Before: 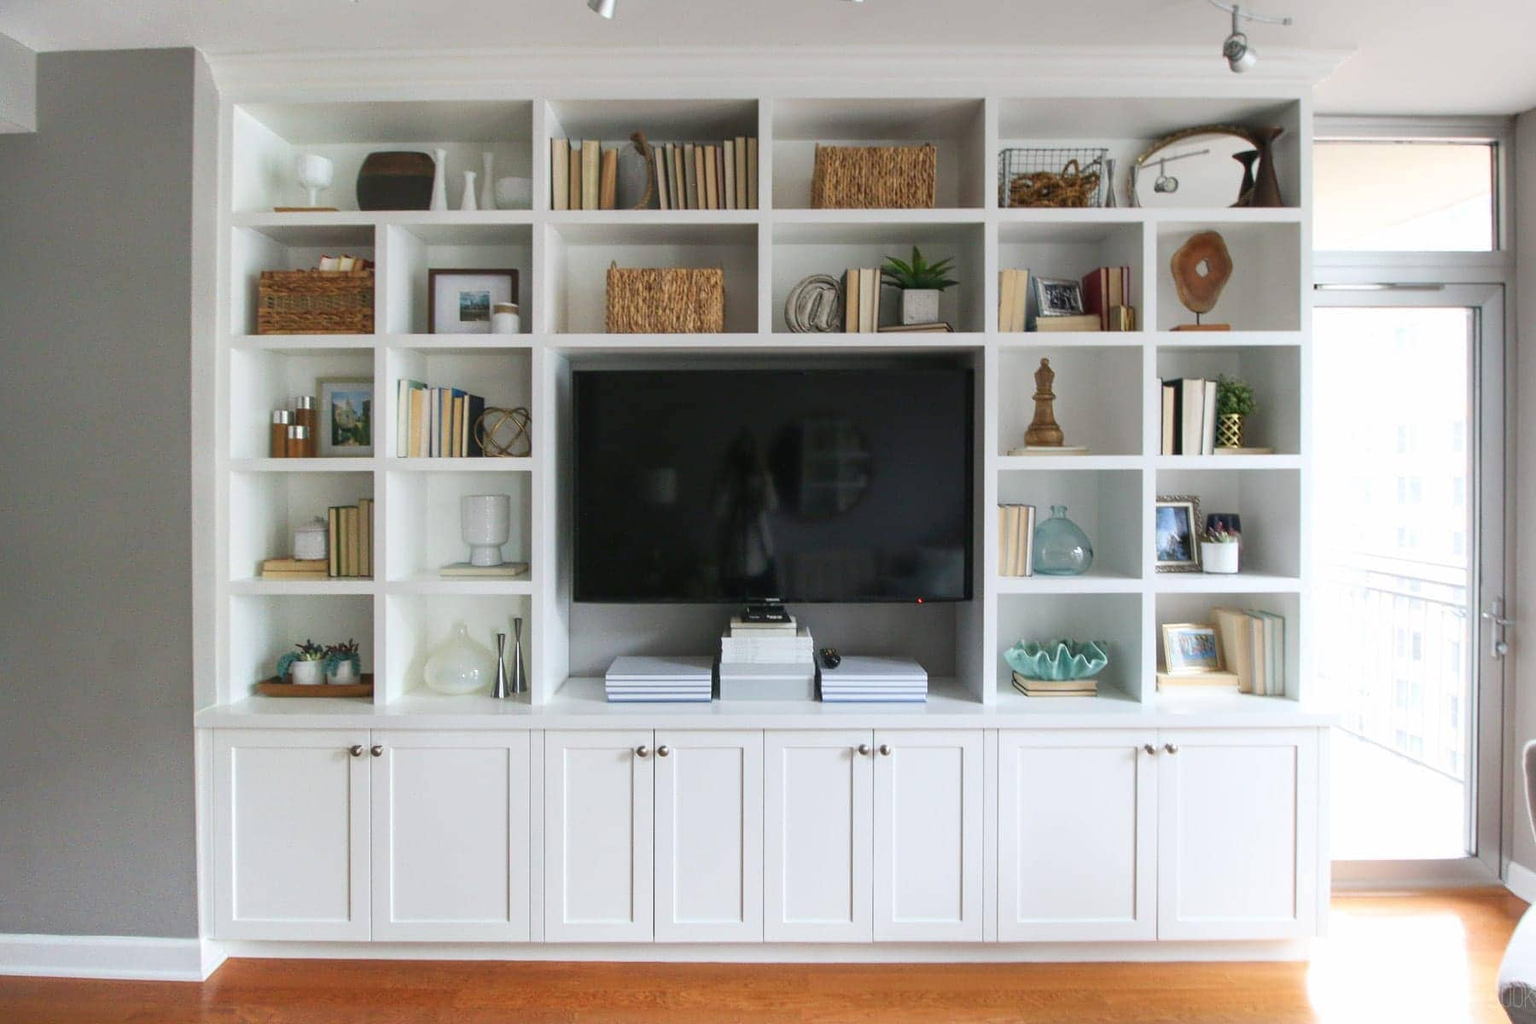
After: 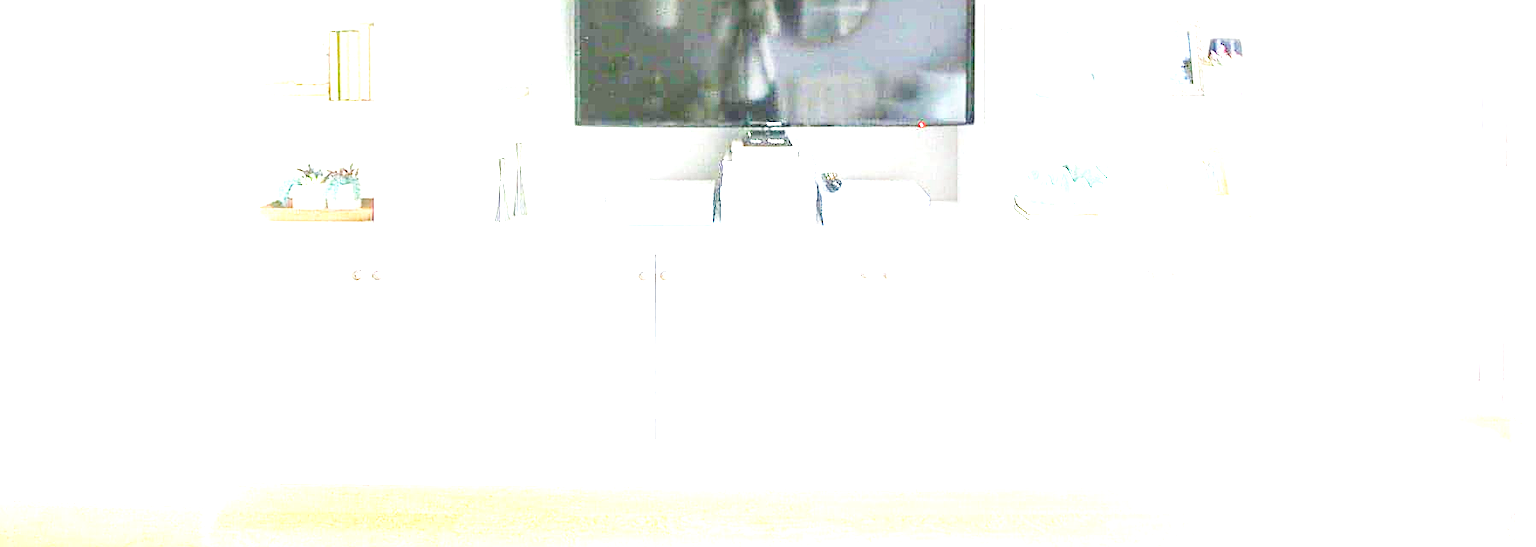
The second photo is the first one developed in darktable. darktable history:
crop and rotate: top 46.558%, right 0.12%
sharpen: on, module defaults
base curve: curves: ch0 [(0, 0) (0.036, 0.025) (0.121, 0.166) (0.206, 0.329) (0.605, 0.79) (1, 1)], preserve colors none
exposure: black level correction 0, exposure 4.052 EV, compensate highlight preservation false
